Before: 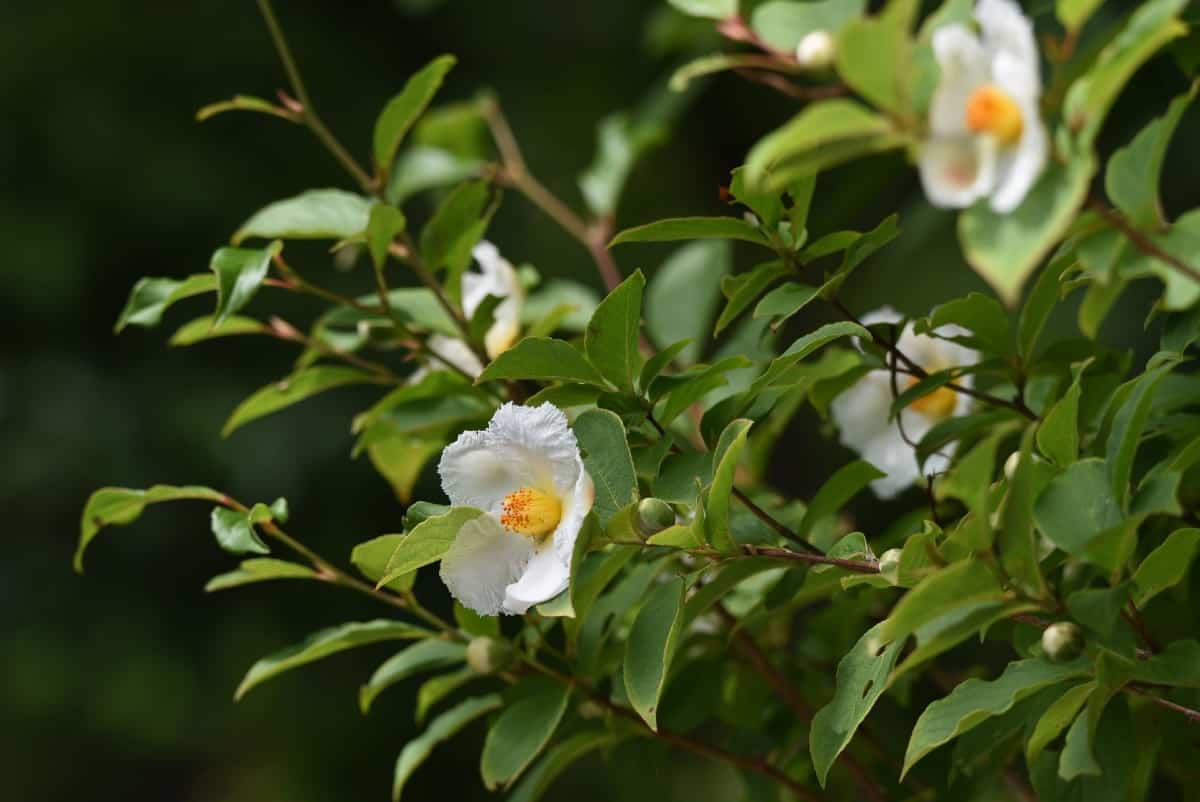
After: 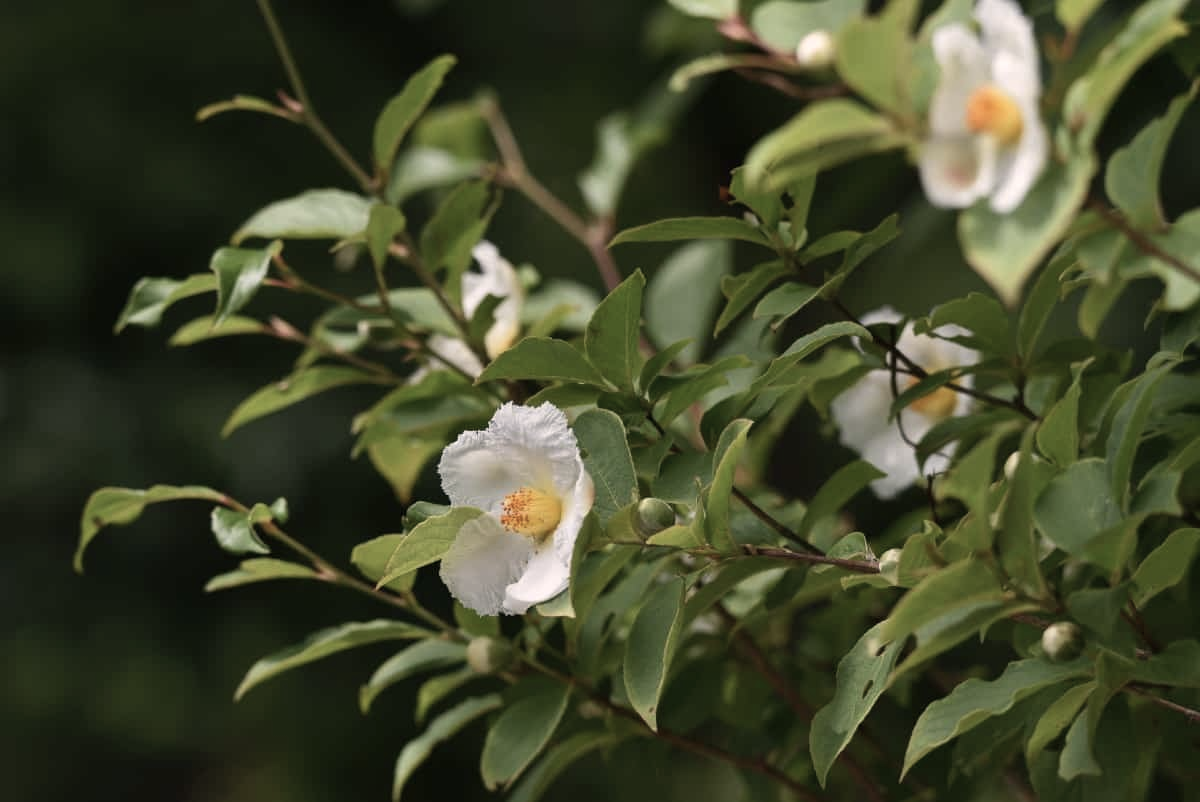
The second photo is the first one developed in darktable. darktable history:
color correction: highlights a* 5.6, highlights b* 5.19, saturation 0.658
